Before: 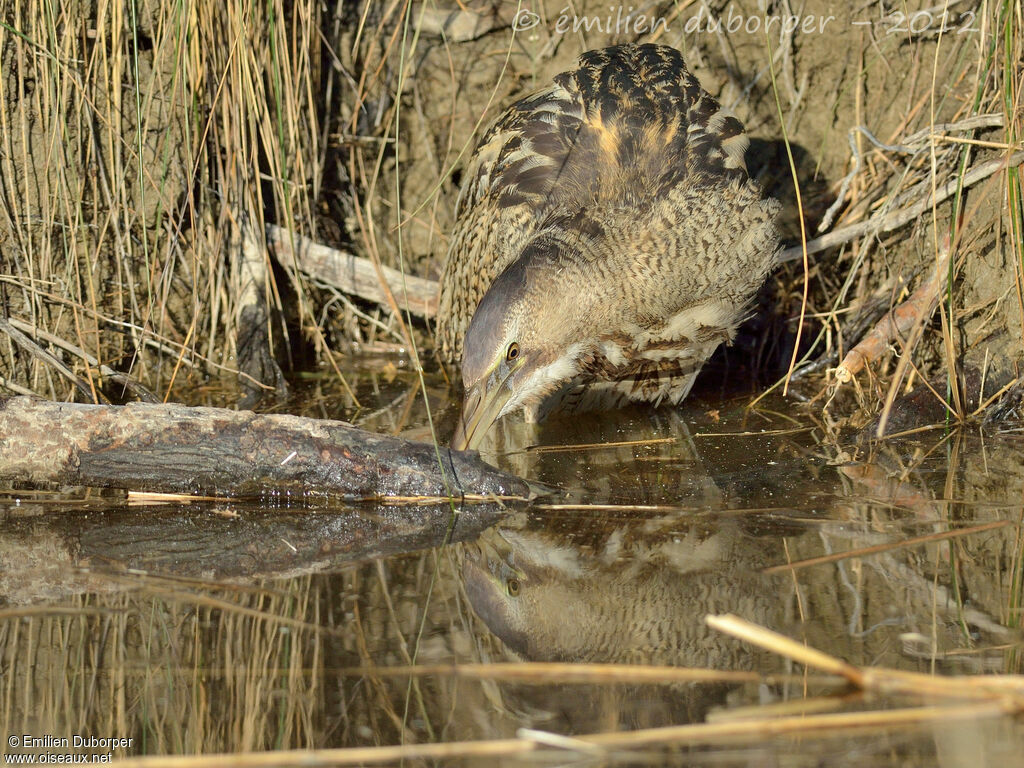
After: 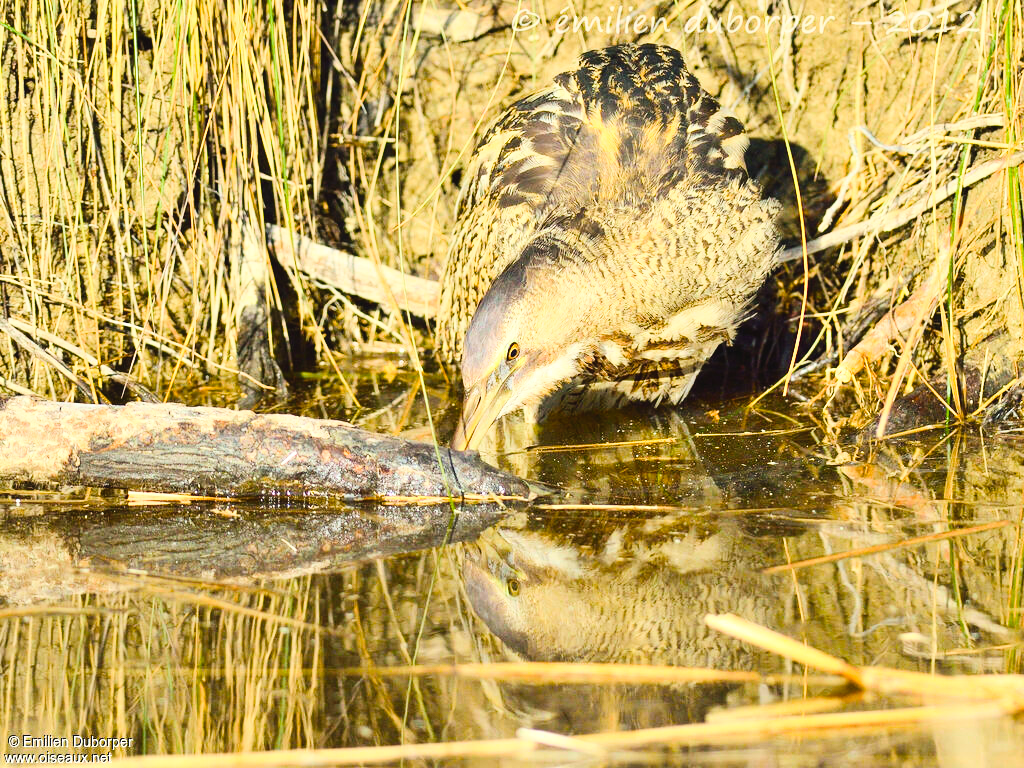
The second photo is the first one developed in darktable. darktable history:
color balance rgb: global offset › luminance 0.774%, linear chroma grading › global chroma 15.062%, perceptual saturation grading › global saturation 20%, perceptual saturation grading › highlights -25.855%, perceptual saturation grading › shadows 50.226%
base curve: curves: ch0 [(0, 0) (0.007, 0.004) (0.027, 0.03) (0.046, 0.07) (0.207, 0.54) (0.442, 0.872) (0.673, 0.972) (1, 1)]
